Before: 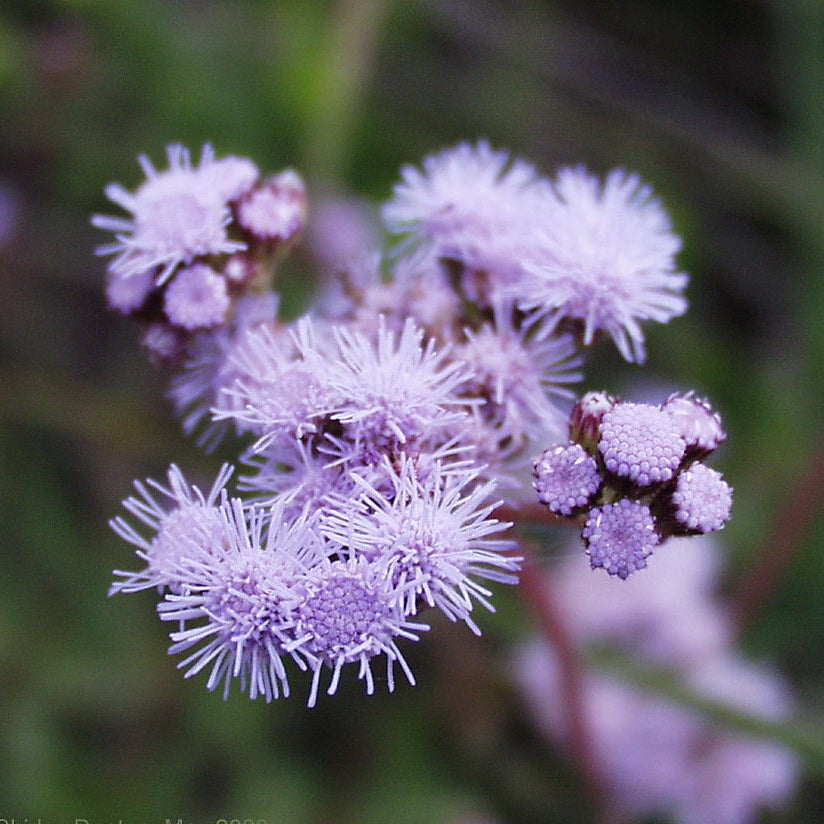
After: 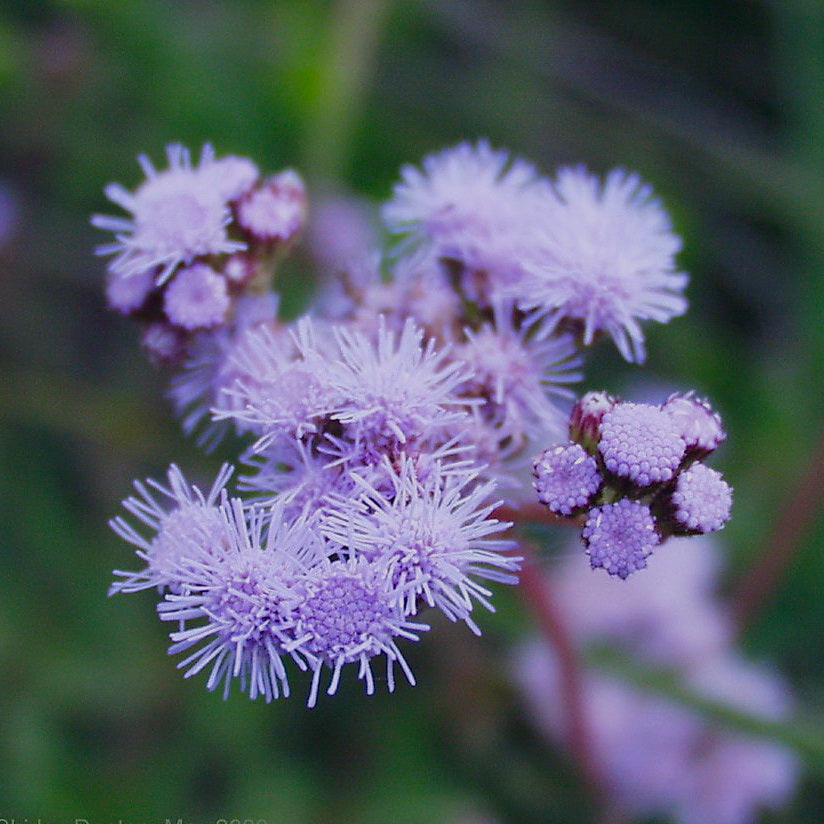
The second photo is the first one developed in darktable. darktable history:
color balance rgb: power › luminance -7.654%, power › chroma 1.087%, power › hue 216.48°, perceptual saturation grading › global saturation 24.949%, contrast -20.432%
